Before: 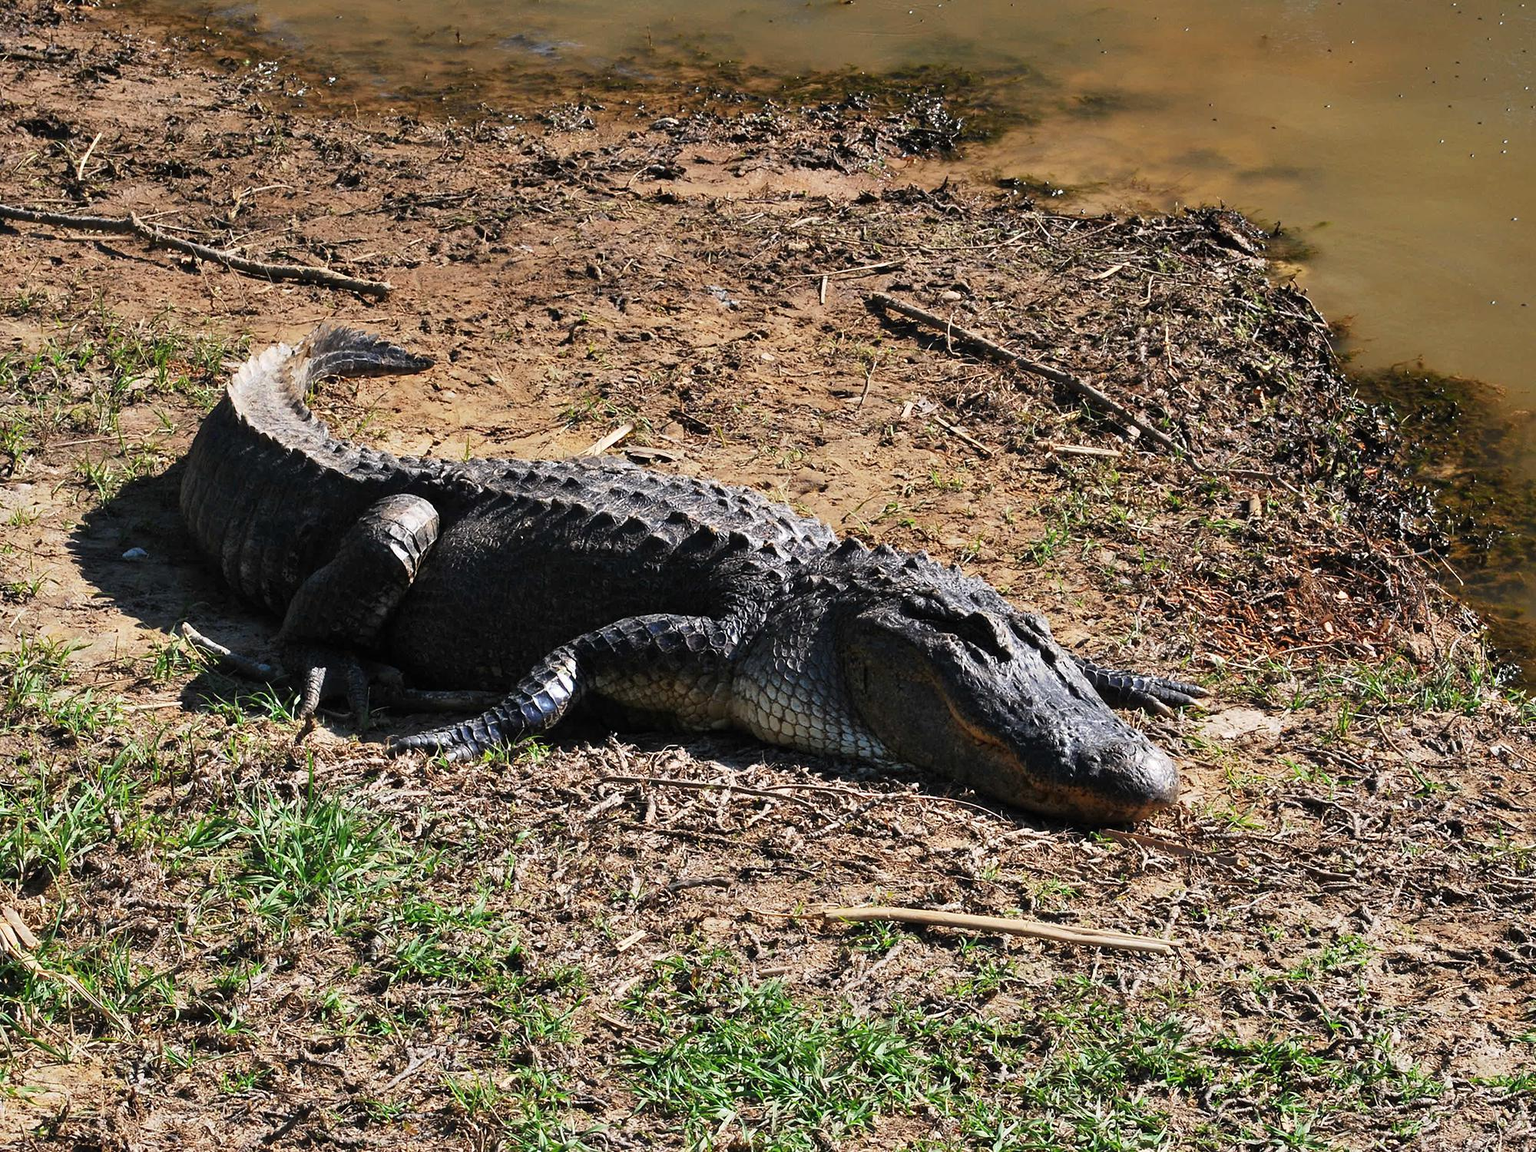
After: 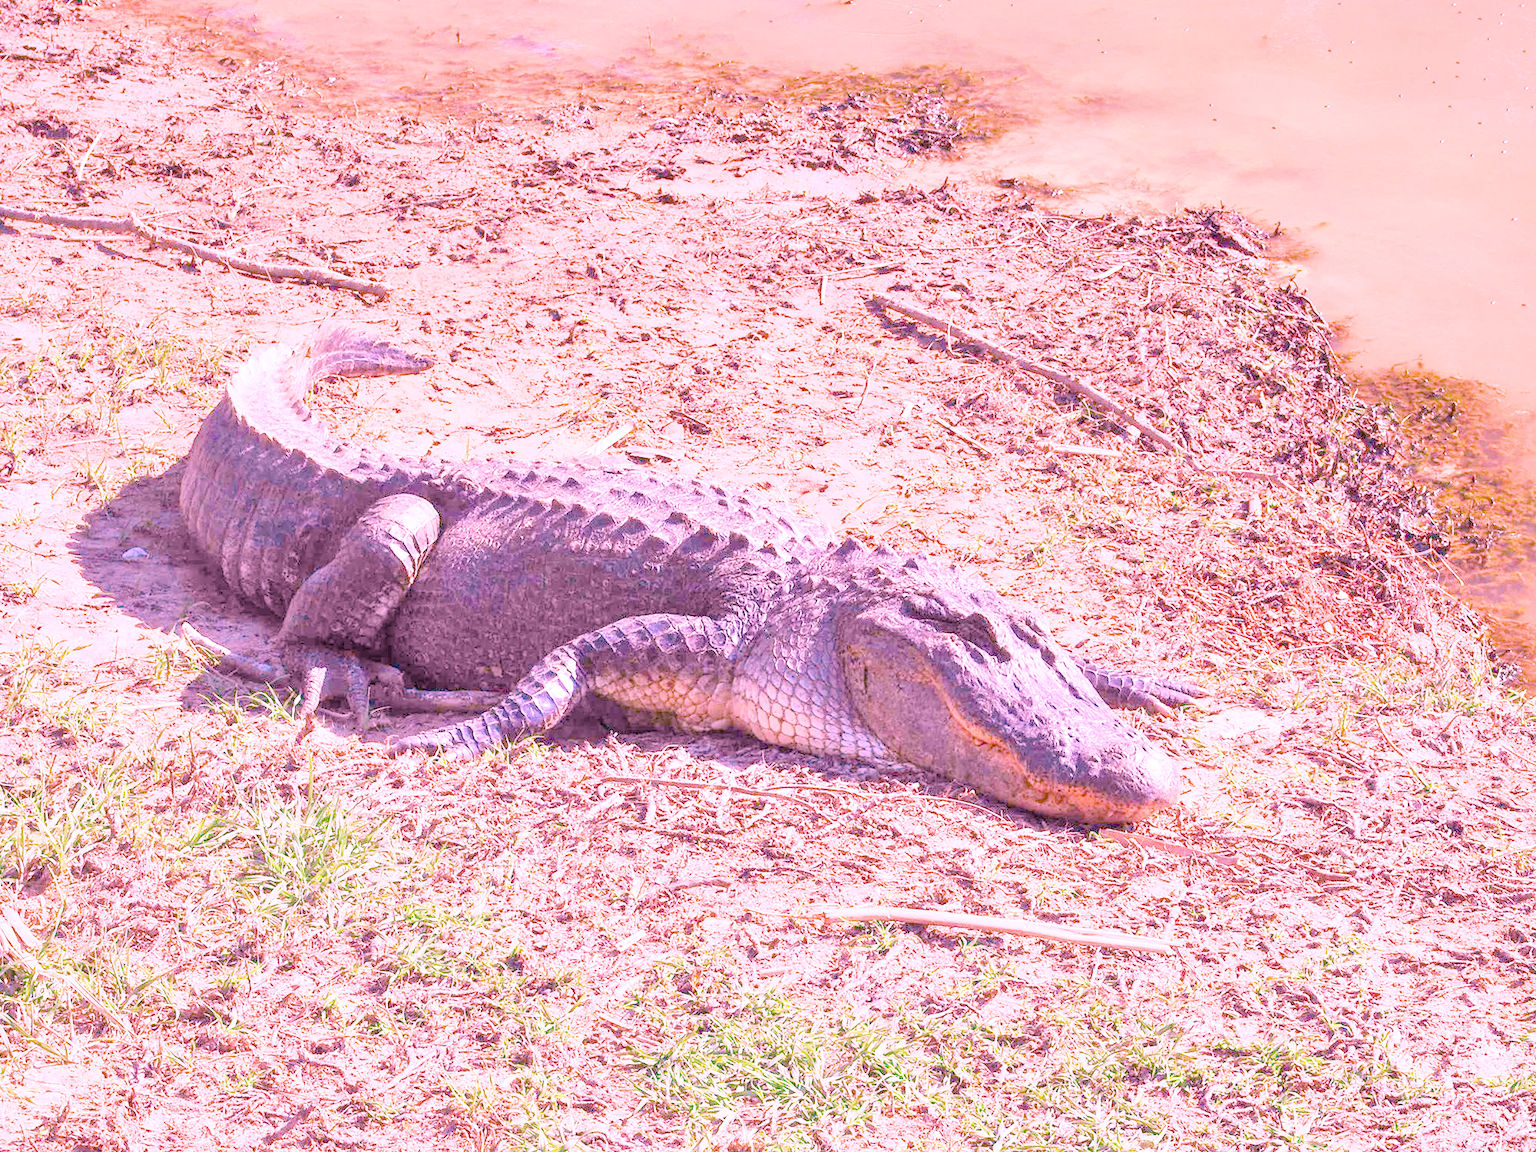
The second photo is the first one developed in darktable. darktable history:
highlight reconstruction: method clip highlights, iterations 1, diameter of reconstruction 64 px
exposure: black level correction 0, exposure 0.7 EV, compensate exposure bias true, compensate highlight preservation false
local contrast: on, module defaults
color balance rgb: linear chroma grading › shadows -2.2%, linear chroma grading › highlights -15%, linear chroma grading › global chroma -10%, linear chroma grading › mid-tones -10%, perceptual saturation grading › global saturation 45%, perceptual saturation grading › highlights -50%, perceptual saturation grading › shadows 30%, perceptual brilliance grading › global brilliance 18%, global vibrance 45%
filmic rgb: black relative exposure -7.65 EV, white relative exposure 4.56 EV, hardness 3.61, color science v6 (2022)
tone equalizer: on, module defaults
white balance: red 2.004, blue 1.654
